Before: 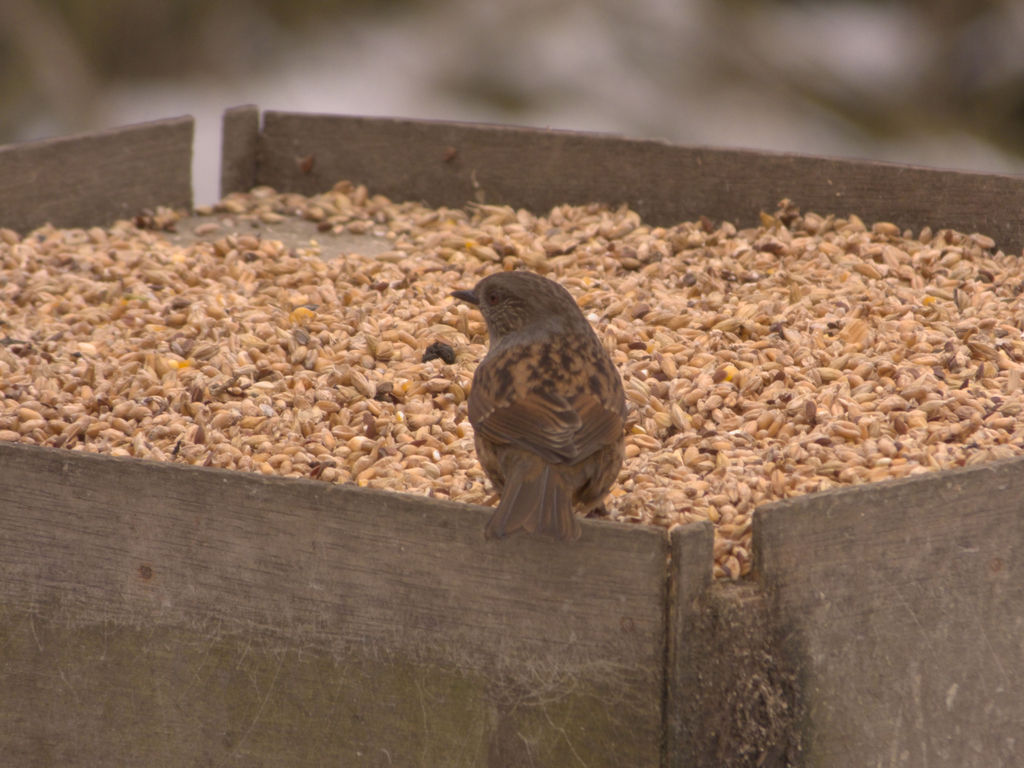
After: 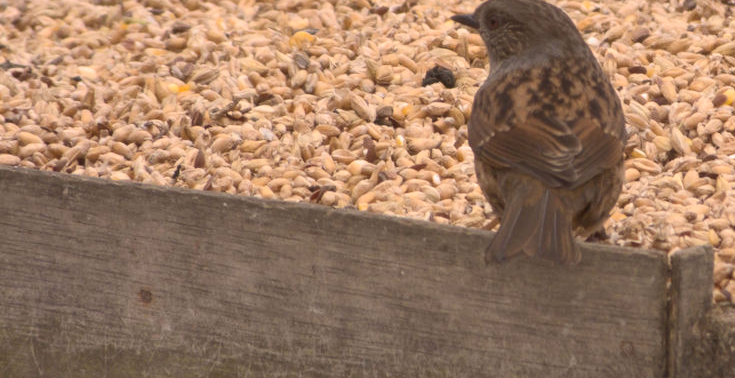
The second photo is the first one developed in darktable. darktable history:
crop: top 36.048%, right 28.175%, bottom 14.696%
tone curve: curves: ch0 [(0, 0) (0.003, 0.006) (0.011, 0.015) (0.025, 0.032) (0.044, 0.054) (0.069, 0.079) (0.1, 0.111) (0.136, 0.146) (0.177, 0.186) (0.224, 0.229) (0.277, 0.286) (0.335, 0.348) (0.399, 0.426) (0.468, 0.514) (0.543, 0.609) (0.623, 0.706) (0.709, 0.789) (0.801, 0.862) (0.898, 0.926) (1, 1)], color space Lab, independent channels, preserve colors none
